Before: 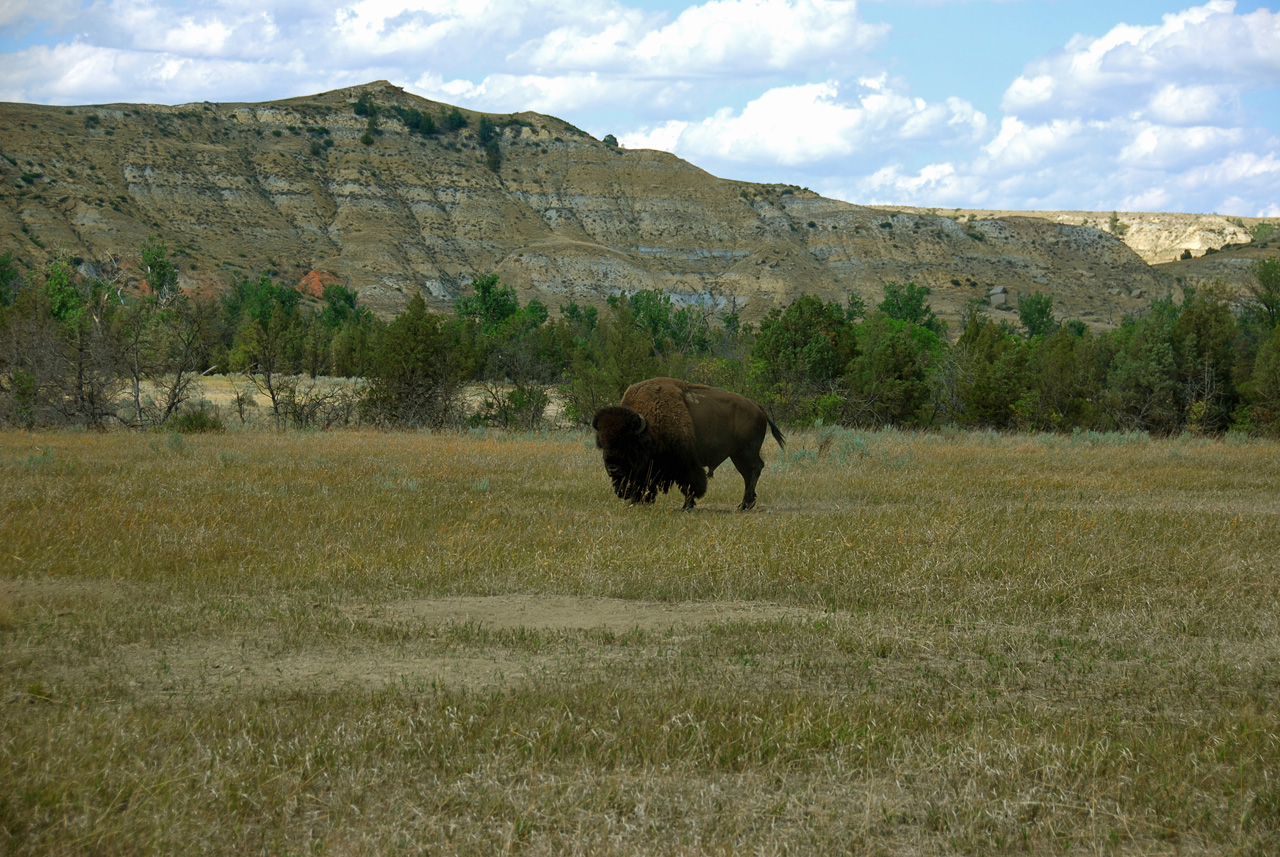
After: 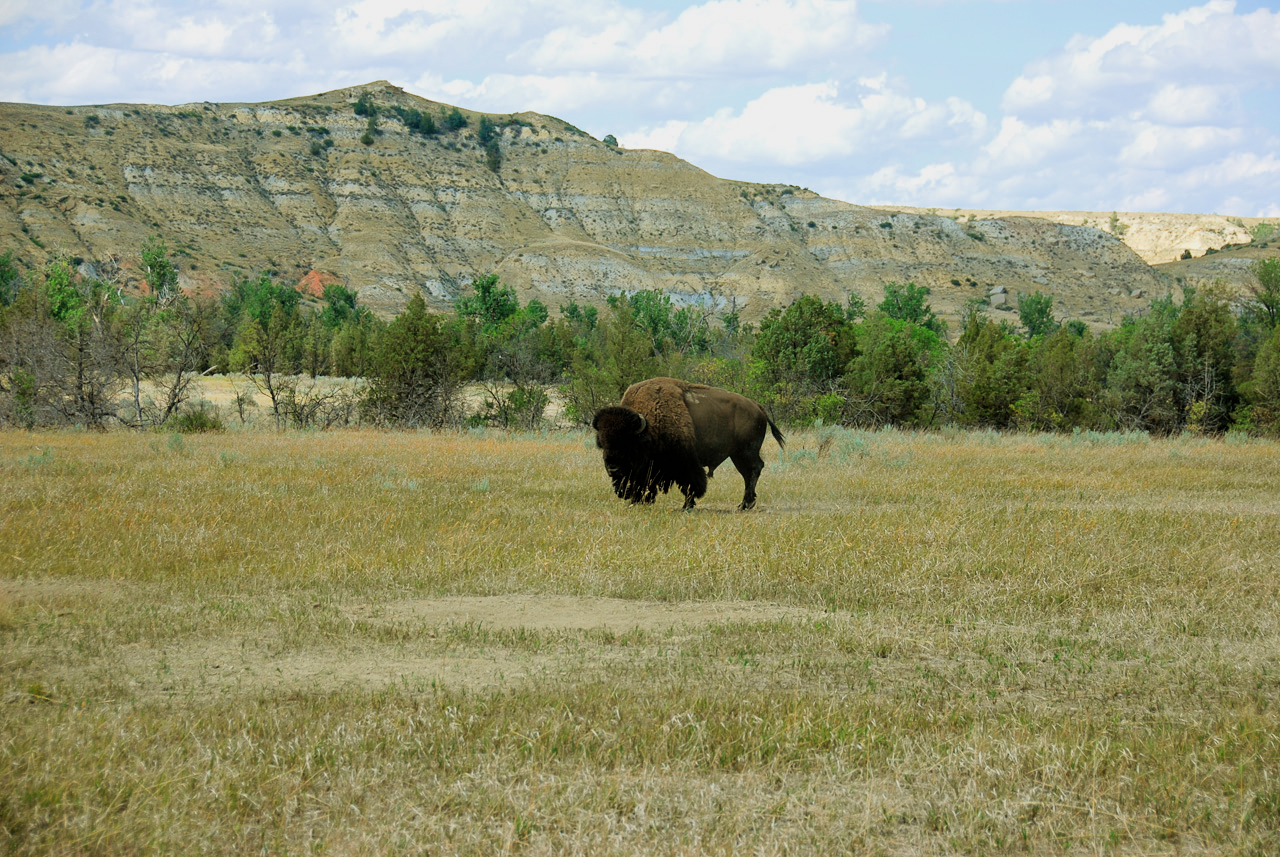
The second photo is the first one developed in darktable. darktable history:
exposure: black level correction 0, exposure 1.105 EV, compensate highlight preservation false
filmic rgb: black relative exposure -7.29 EV, white relative exposure 5.06 EV, hardness 3.19
